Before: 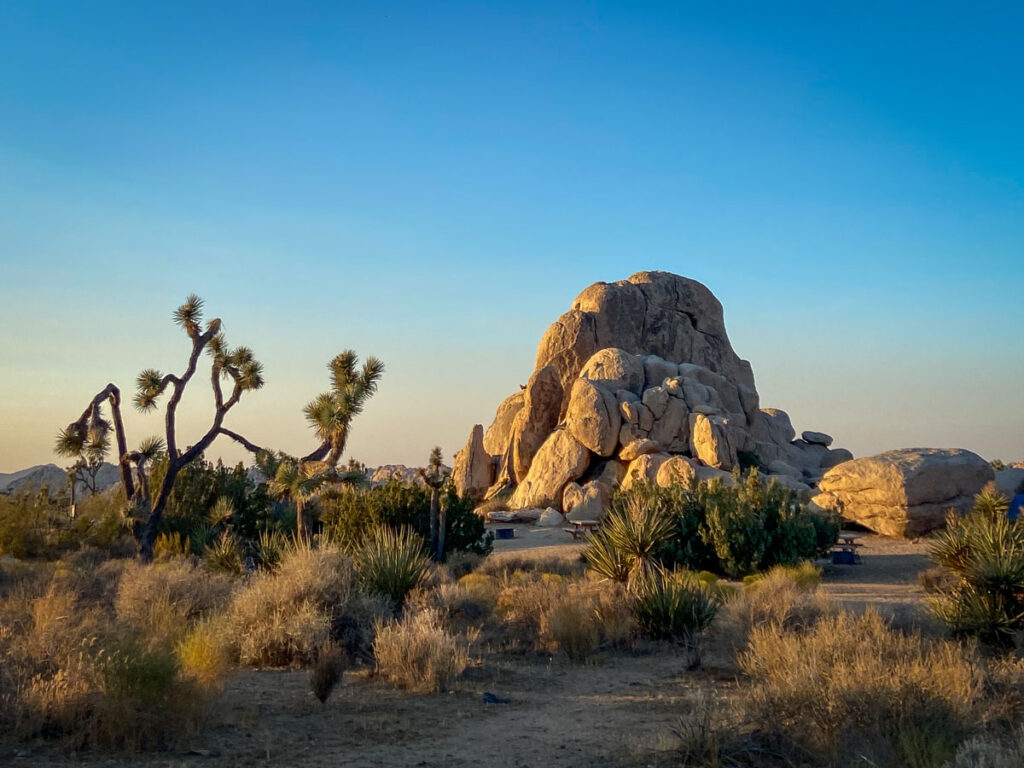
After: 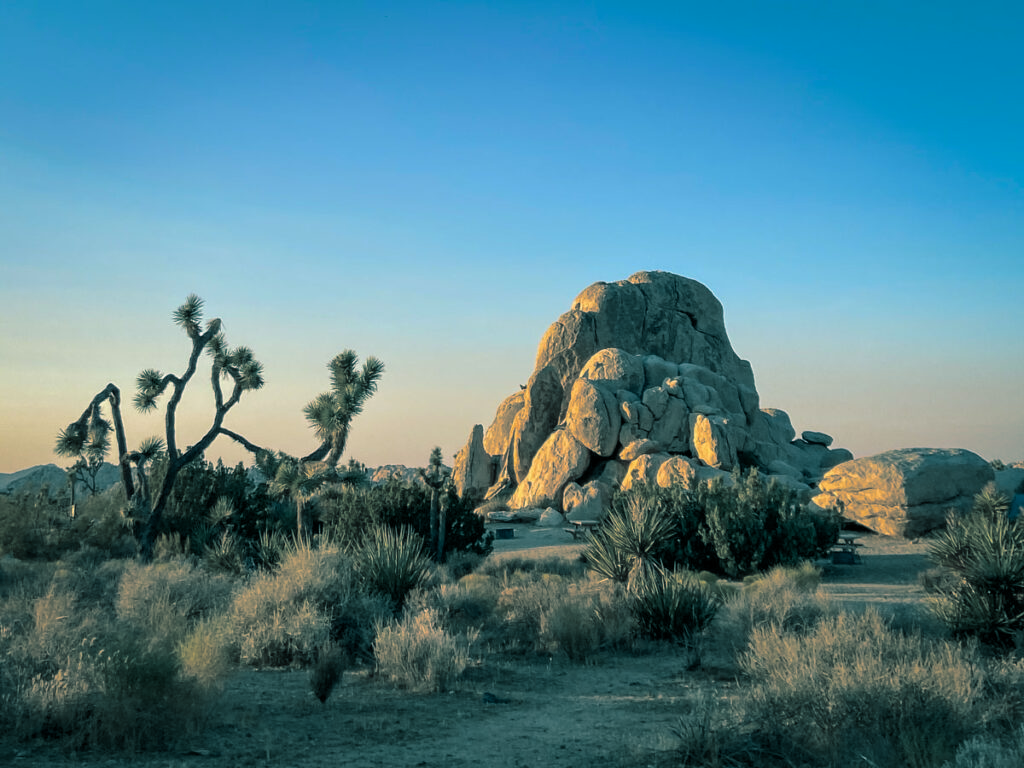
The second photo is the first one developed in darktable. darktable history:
split-toning: shadows › hue 186.43°, highlights › hue 49.29°, compress 30.29%
shadows and highlights: shadows 30.86, highlights 0, soften with gaussian
